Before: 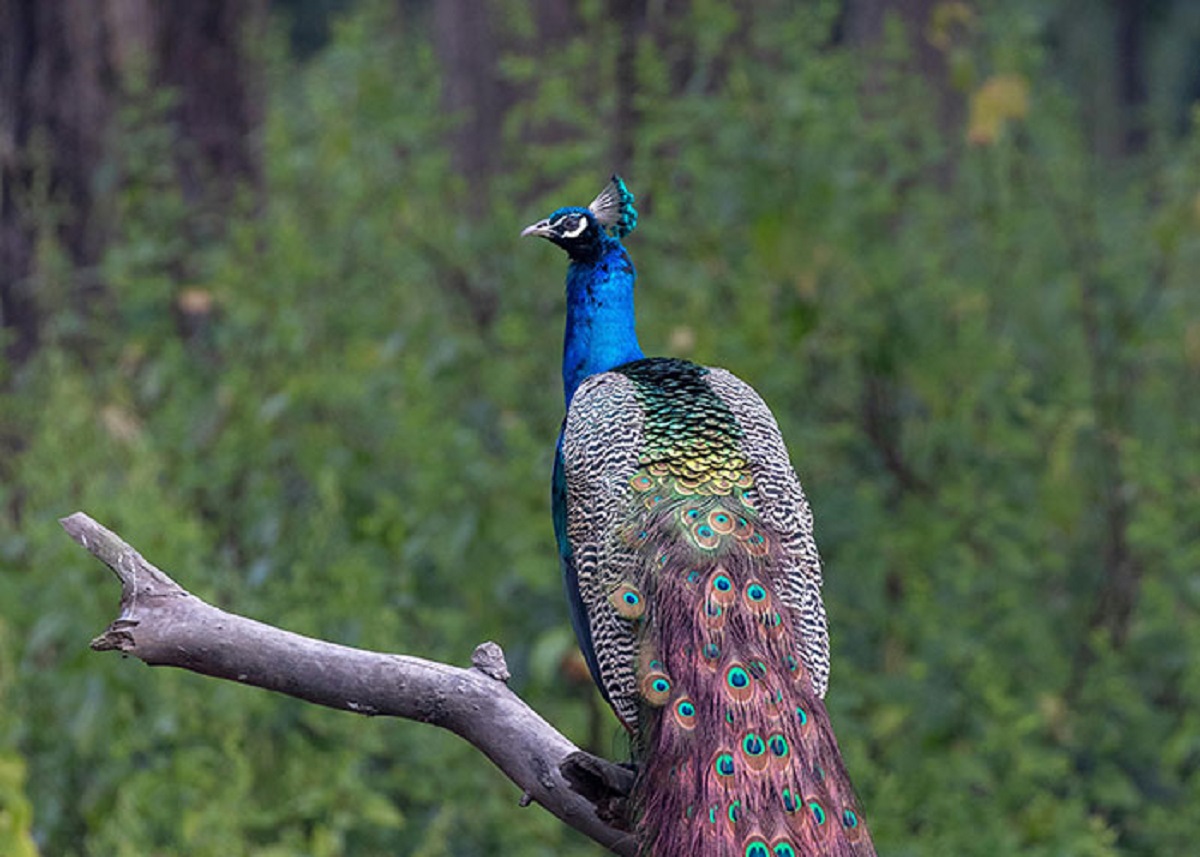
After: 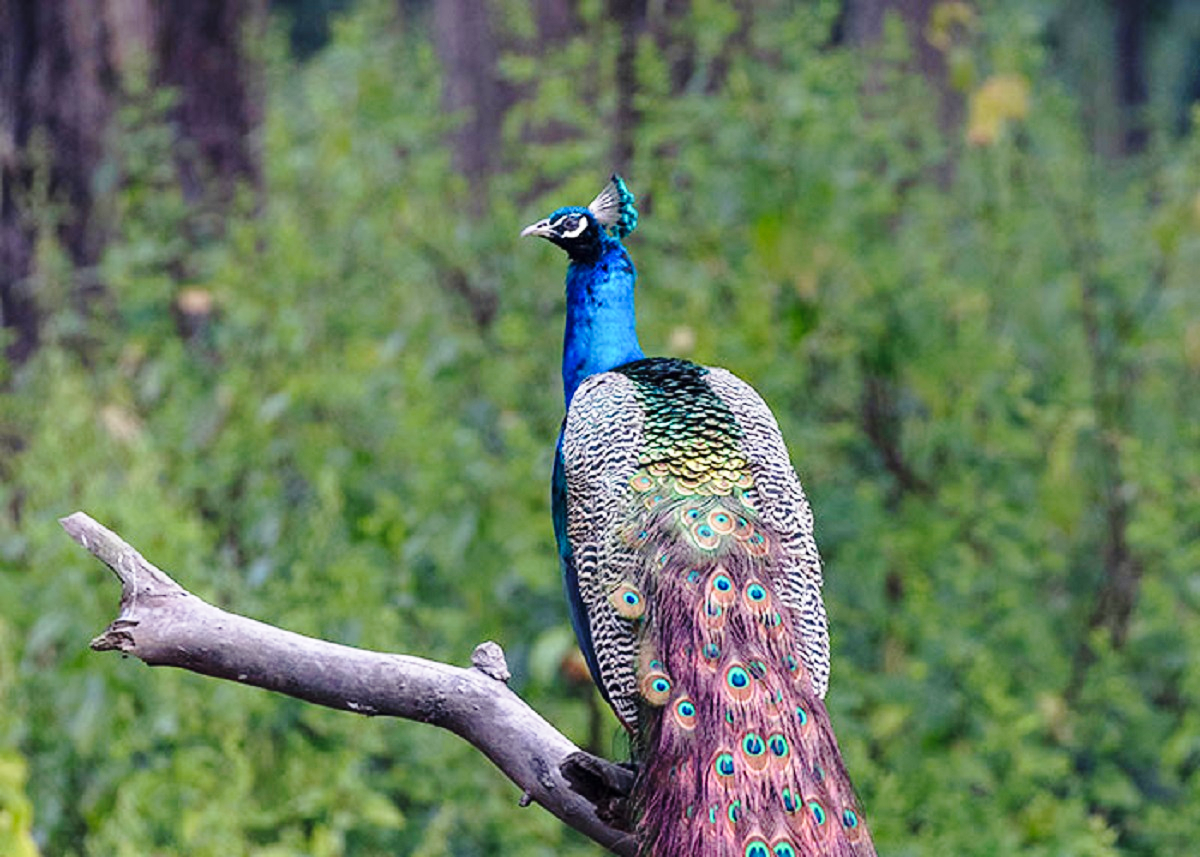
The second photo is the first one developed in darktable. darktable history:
base curve: curves: ch0 [(0, 0) (0.028, 0.03) (0.121, 0.232) (0.46, 0.748) (0.859, 0.968) (1, 1)], preserve colors none
